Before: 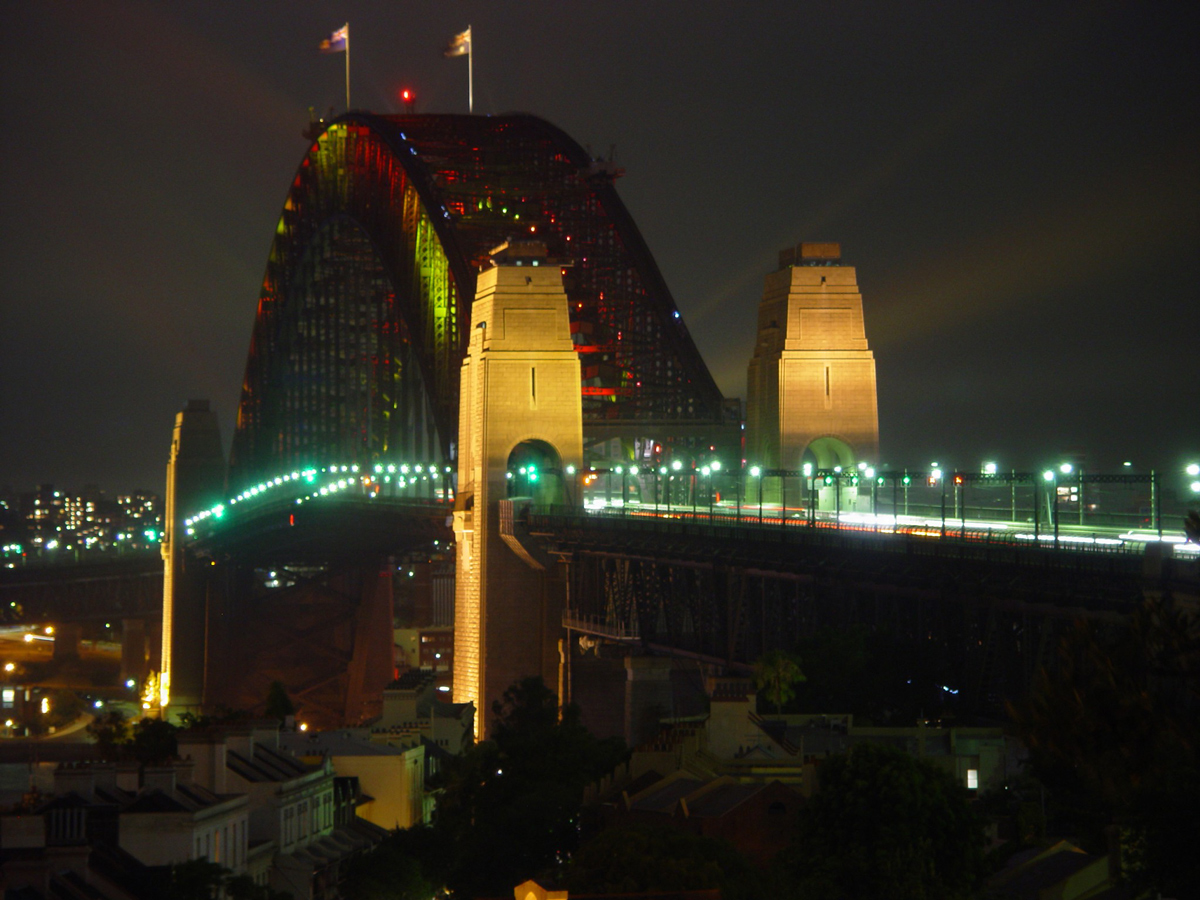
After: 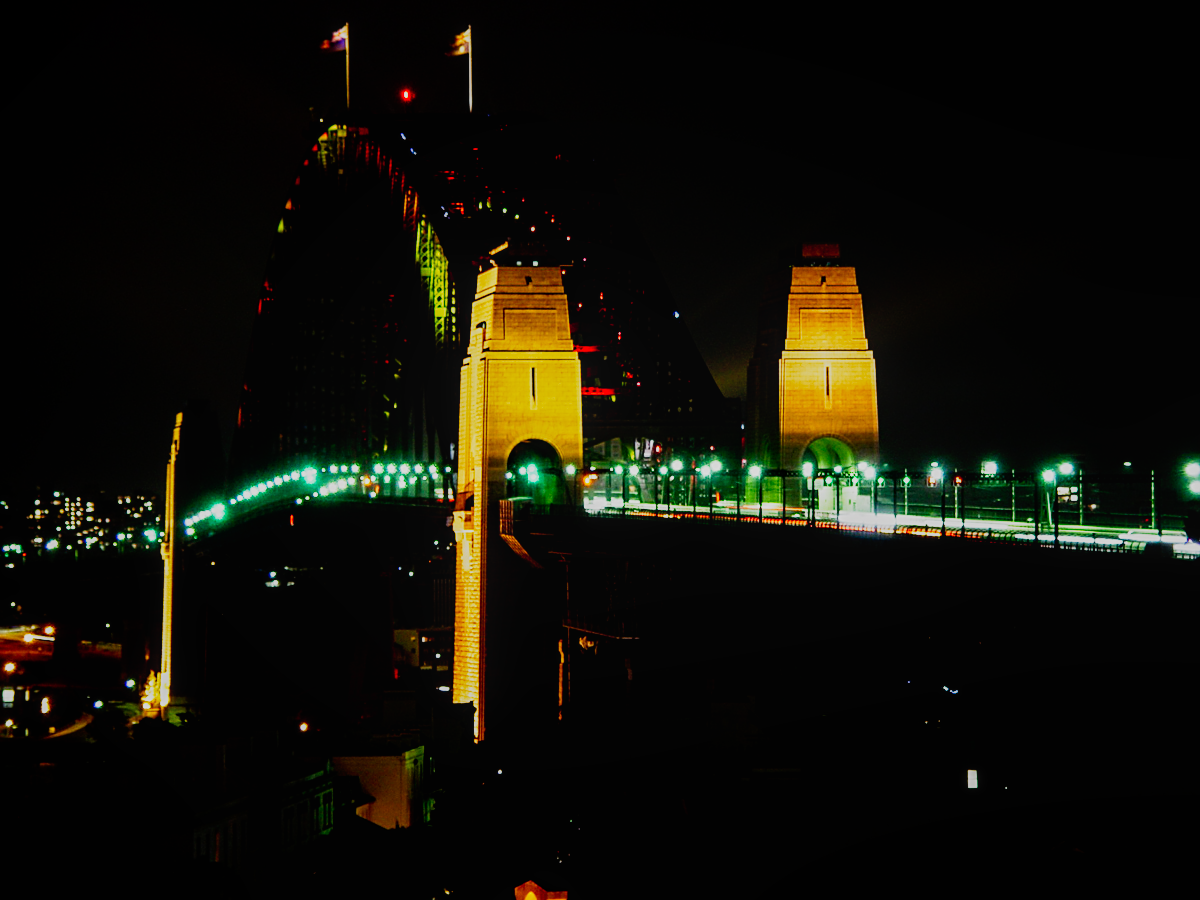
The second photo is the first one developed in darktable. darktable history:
sigmoid: contrast 1.7, skew -0.2, preserve hue 0%, red attenuation 0.1, red rotation 0.035, green attenuation 0.1, green rotation -0.017, blue attenuation 0.15, blue rotation -0.052, base primaries Rec2020
local contrast: detail 110%
tone curve: curves: ch0 [(0, 0) (0.003, 0.001) (0.011, 0.001) (0.025, 0.001) (0.044, 0.001) (0.069, 0.003) (0.1, 0.007) (0.136, 0.013) (0.177, 0.032) (0.224, 0.083) (0.277, 0.157) (0.335, 0.237) (0.399, 0.334) (0.468, 0.446) (0.543, 0.562) (0.623, 0.683) (0.709, 0.801) (0.801, 0.869) (0.898, 0.918) (1, 1)], preserve colors none
sharpen: on, module defaults
